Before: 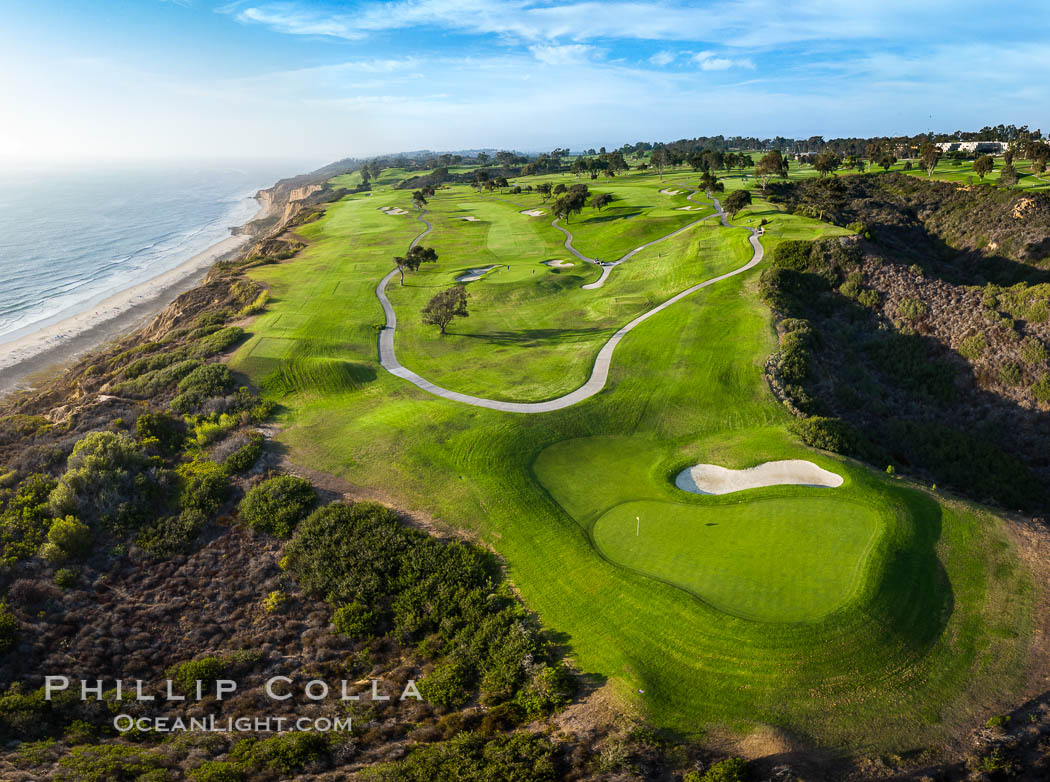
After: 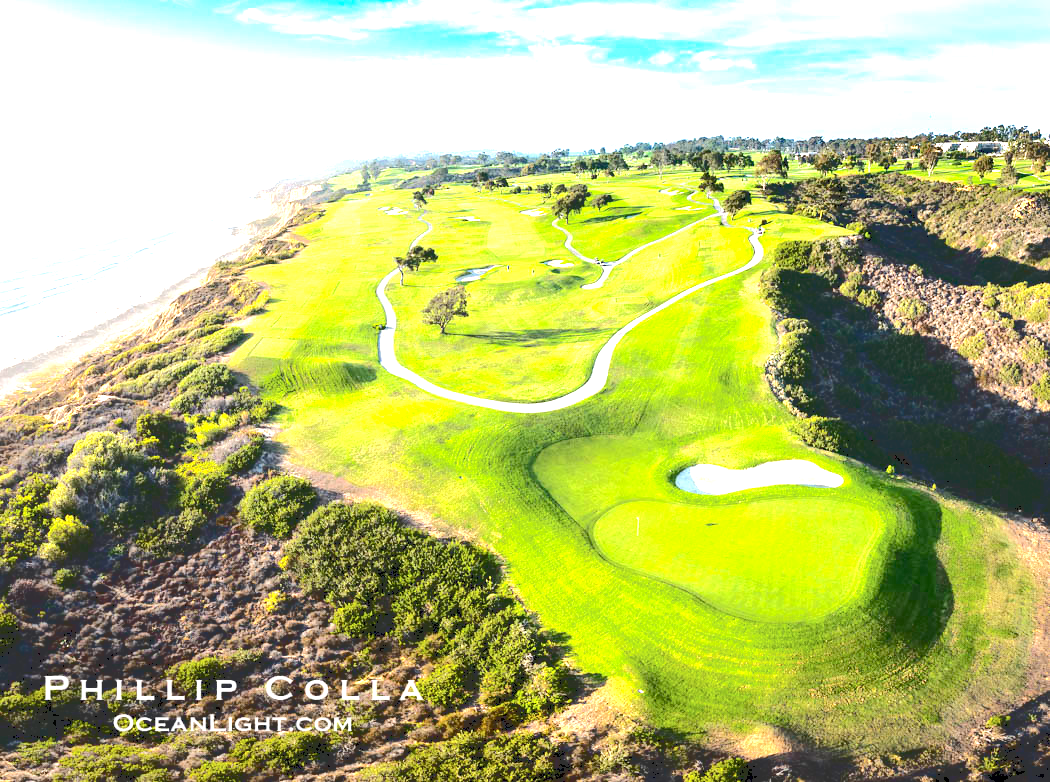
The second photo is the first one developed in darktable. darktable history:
exposure: black level correction 0.001, exposure 1.992 EV, compensate highlight preservation false
tone curve: curves: ch0 [(0, 0) (0.003, 0.195) (0.011, 0.196) (0.025, 0.196) (0.044, 0.196) (0.069, 0.196) (0.1, 0.196) (0.136, 0.197) (0.177, 0.207) (0.224, 0.224) (0.277, 0.268) (0.335, 0.336) (0.399, 0.424) (0.468, 0.533) (0.543, 0.632) (0.623, 0.715) (0.709, 0.789) (0.801, 0.85) (0.898, 0.906) (1, 1)], color space Lab, independent channels, preserve colors none
